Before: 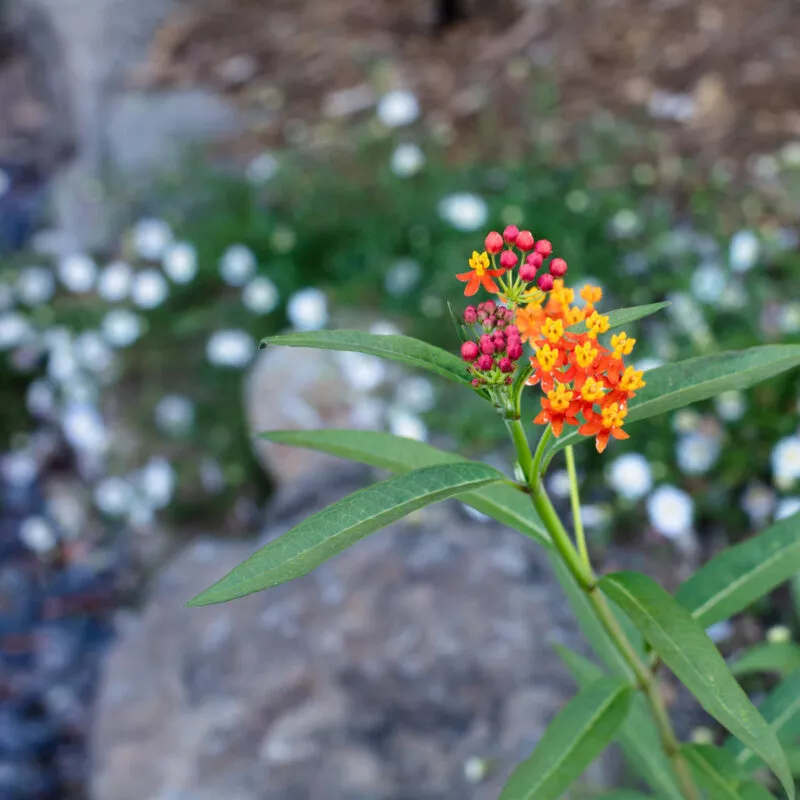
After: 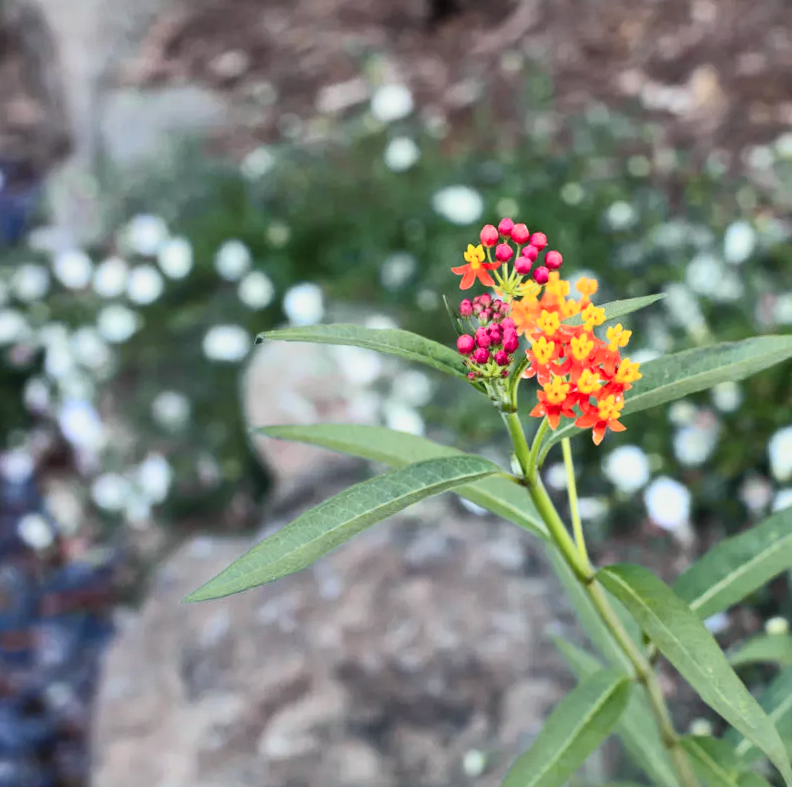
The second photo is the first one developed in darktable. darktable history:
tone curve: curves: ch0 [(0, 0.026) (0.172, 0.194) (0.398, 0.437) (0.469, 0.544) (0.612, 0.741) (0.845, 0.926) (1, 0.968)]; ch1 [(0, 0) (0.437, 0.453) (0.472, 0.467) (0.502, 0.502) (0.531, 0.537) (0.574, 0.583) (0.617, 0.64) (0.699, 0.749) (0.859, 0.919) (1, 1)]; ch2 [(0, 0) (0.33, 0.301) (0.421, 0.443) (0.476, 0.502) (0.511, 0.504) (0.553, 0.55) (0.595, 0.586) (0.664, 0.664) (1, 1)], color space Lab, independent channels, preserve colors none
rotate and perspective: rotation -0.45°, automatic cropping original format, crop left 0.008, crop right 0.992, crop top 0.012, crop bottom 0.988
